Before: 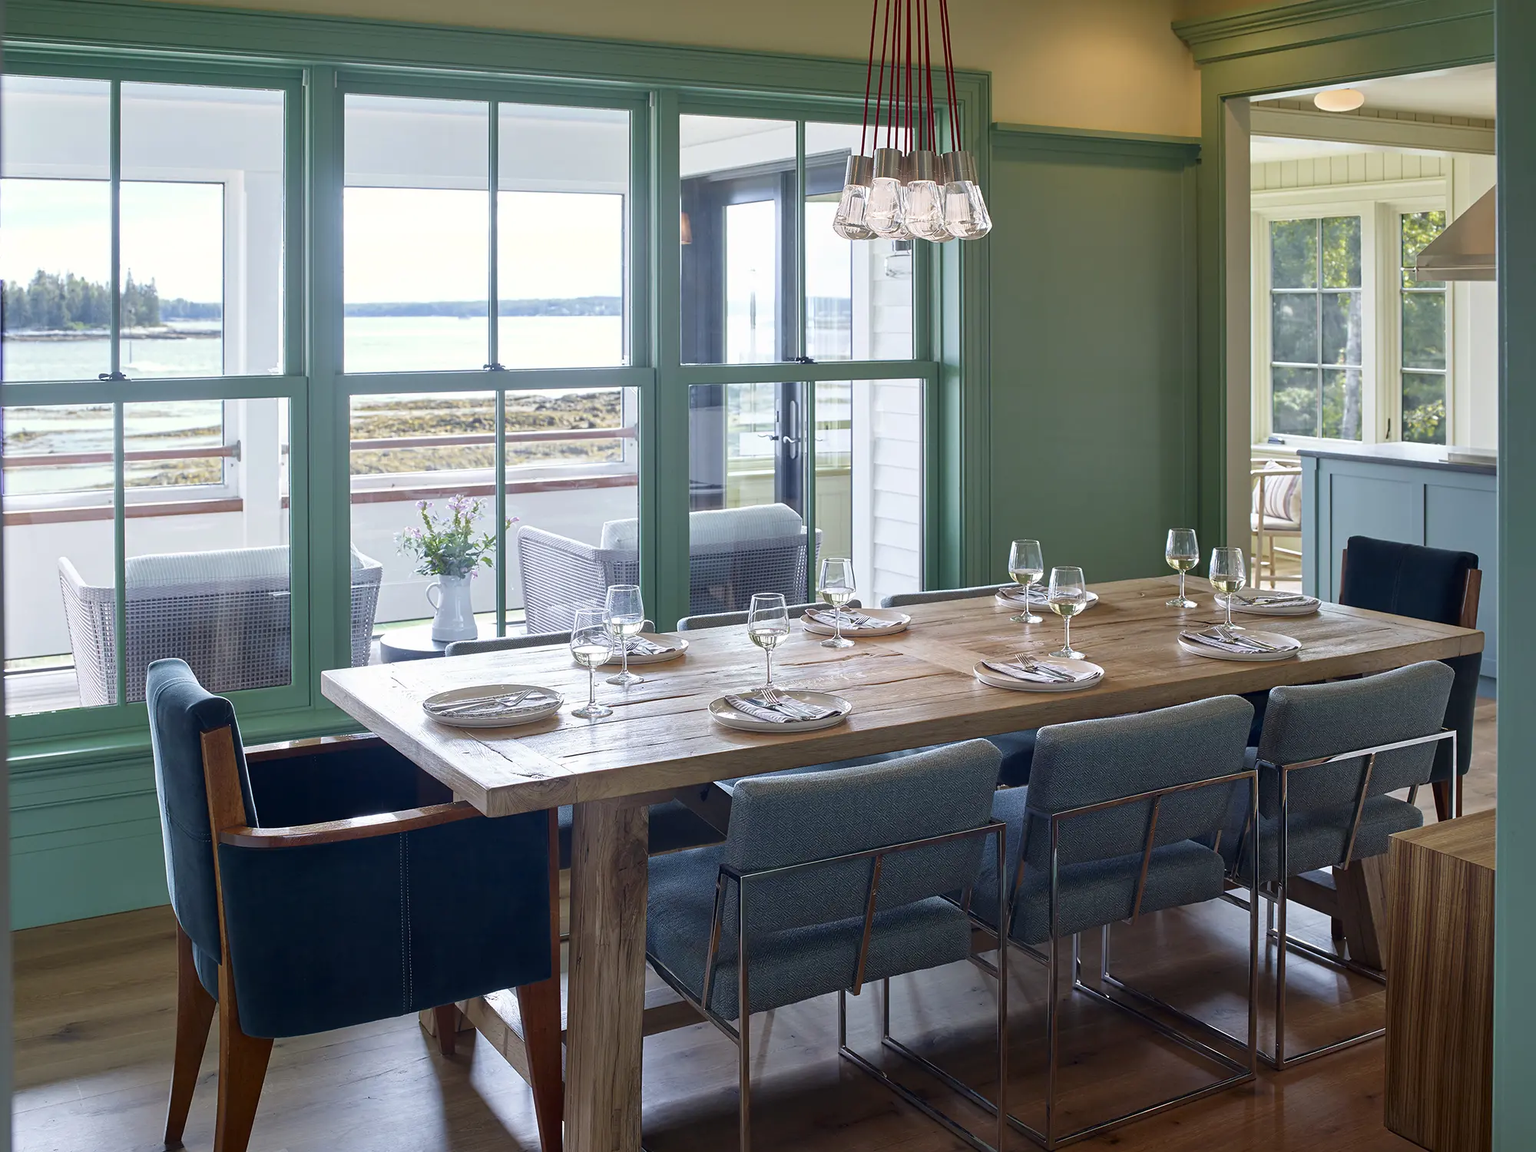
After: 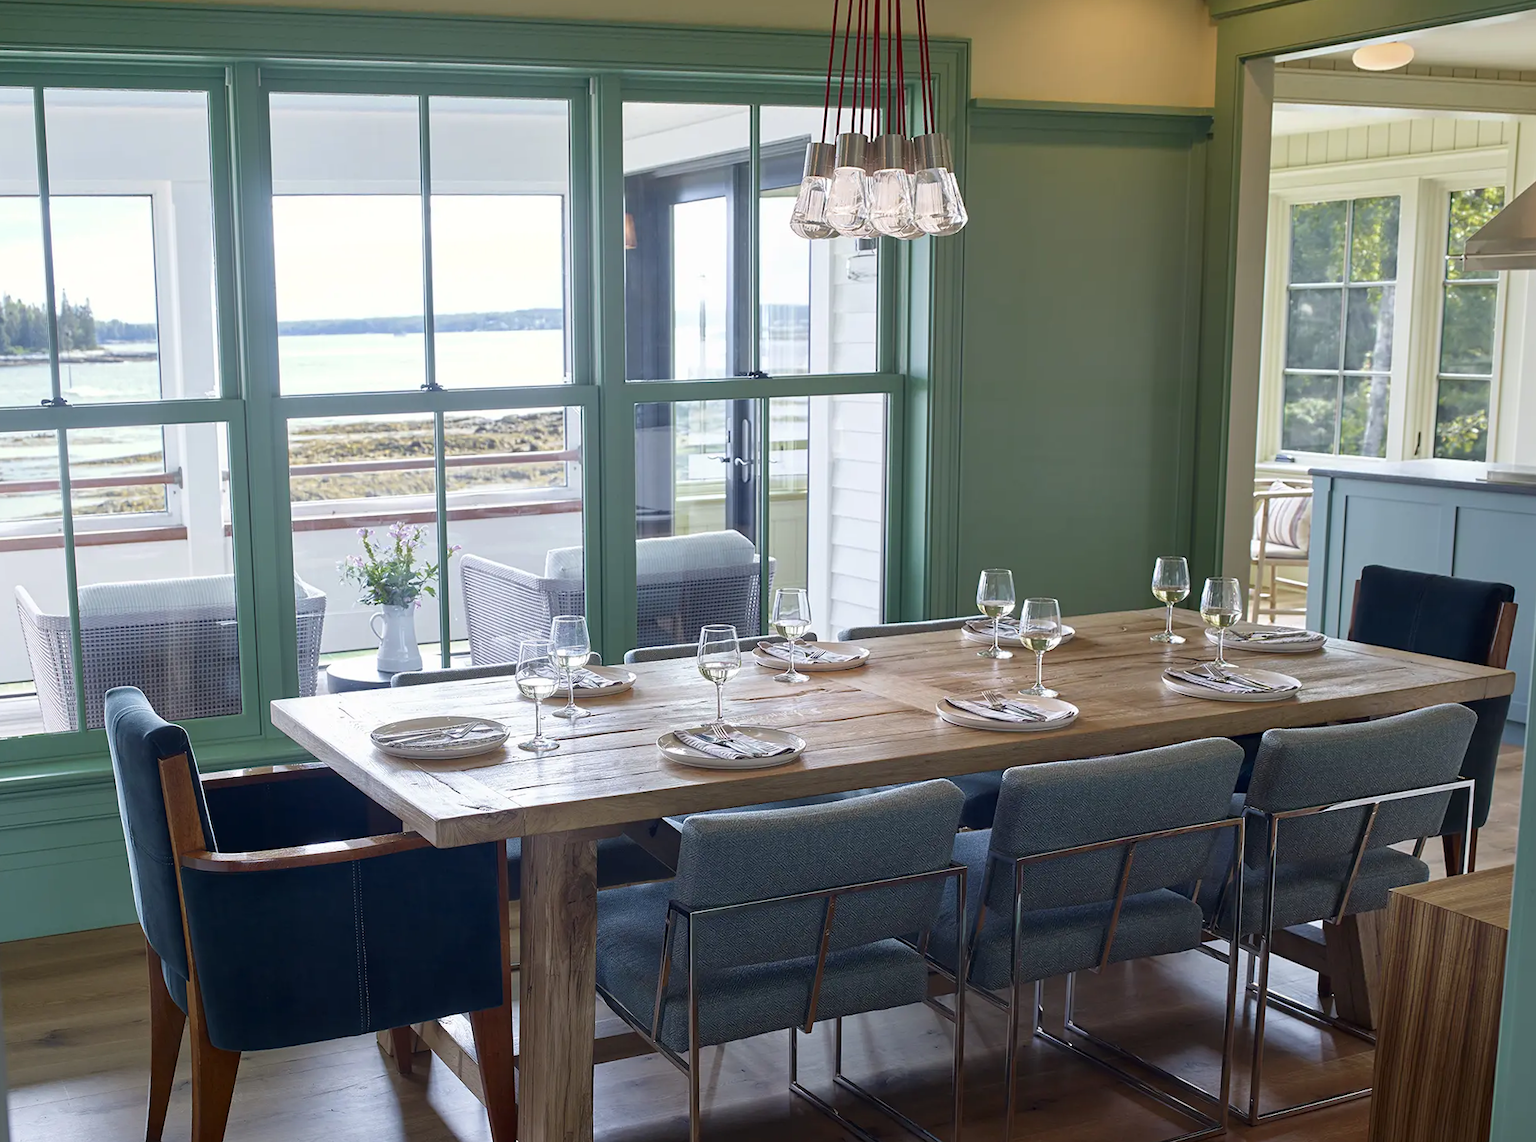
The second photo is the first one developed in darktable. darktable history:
rotate and perspective: rotation 0.062°, lens shift (vertical) 0.115, lens shift (horizontal) -0.133, crop left 0.047, crop right 0.94, crop top 0.061, crop bottom 0.94
white balance: red 1, blue 1
